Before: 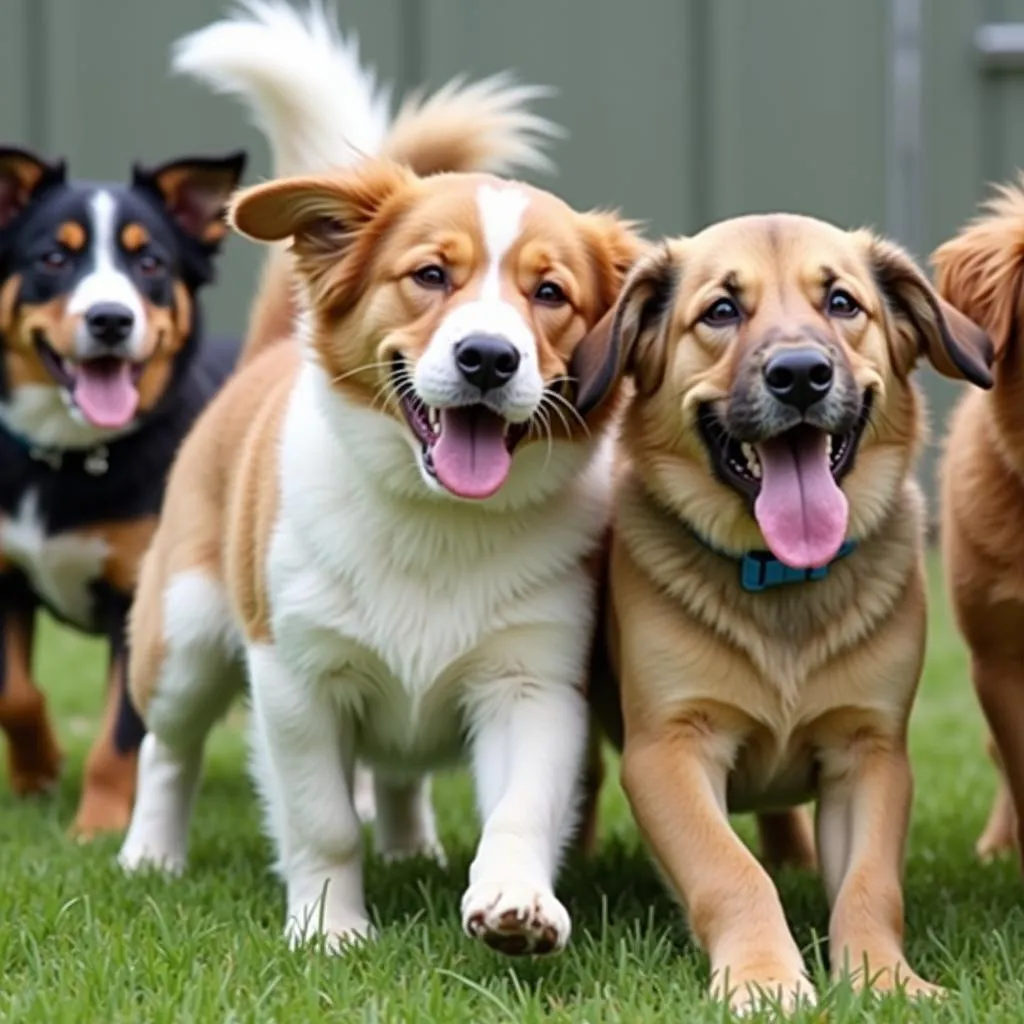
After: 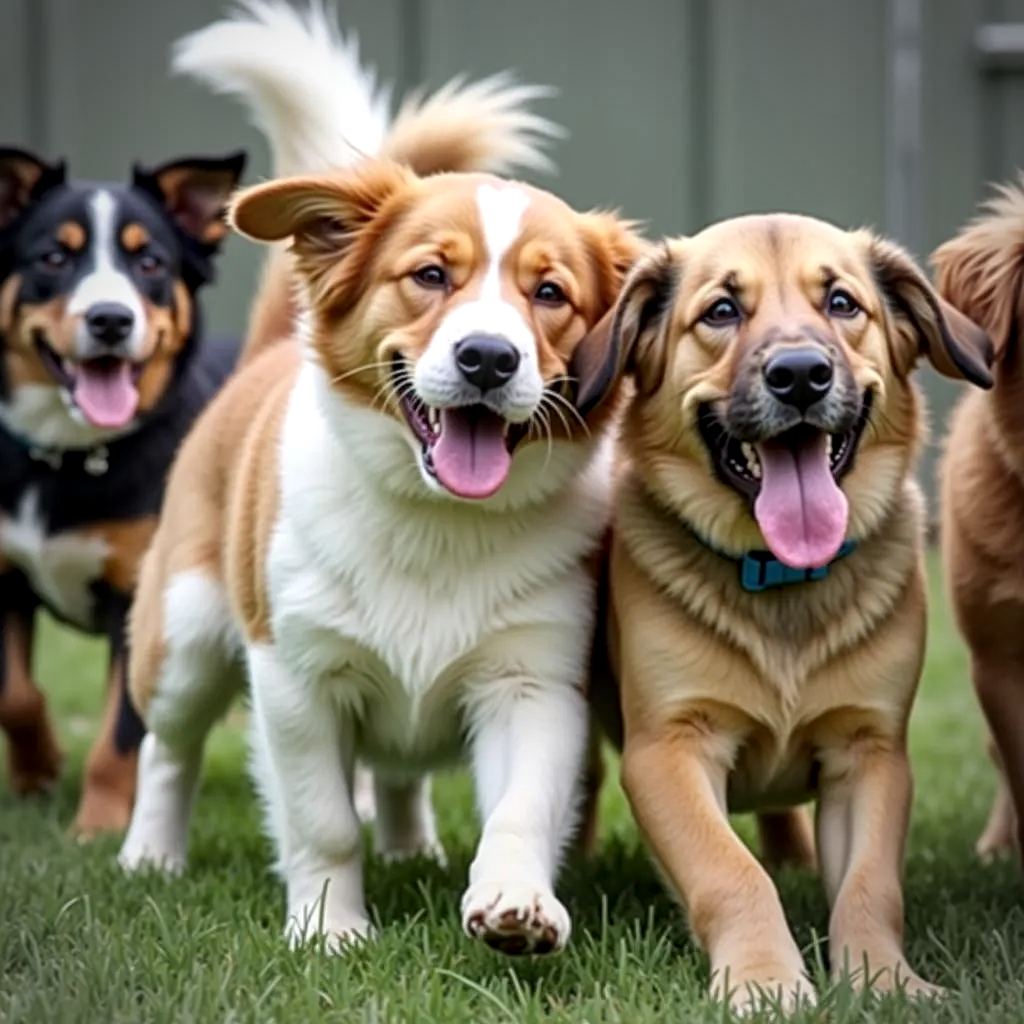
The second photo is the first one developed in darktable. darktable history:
local contrast: detail 130%
vignetting: on, module defaults
